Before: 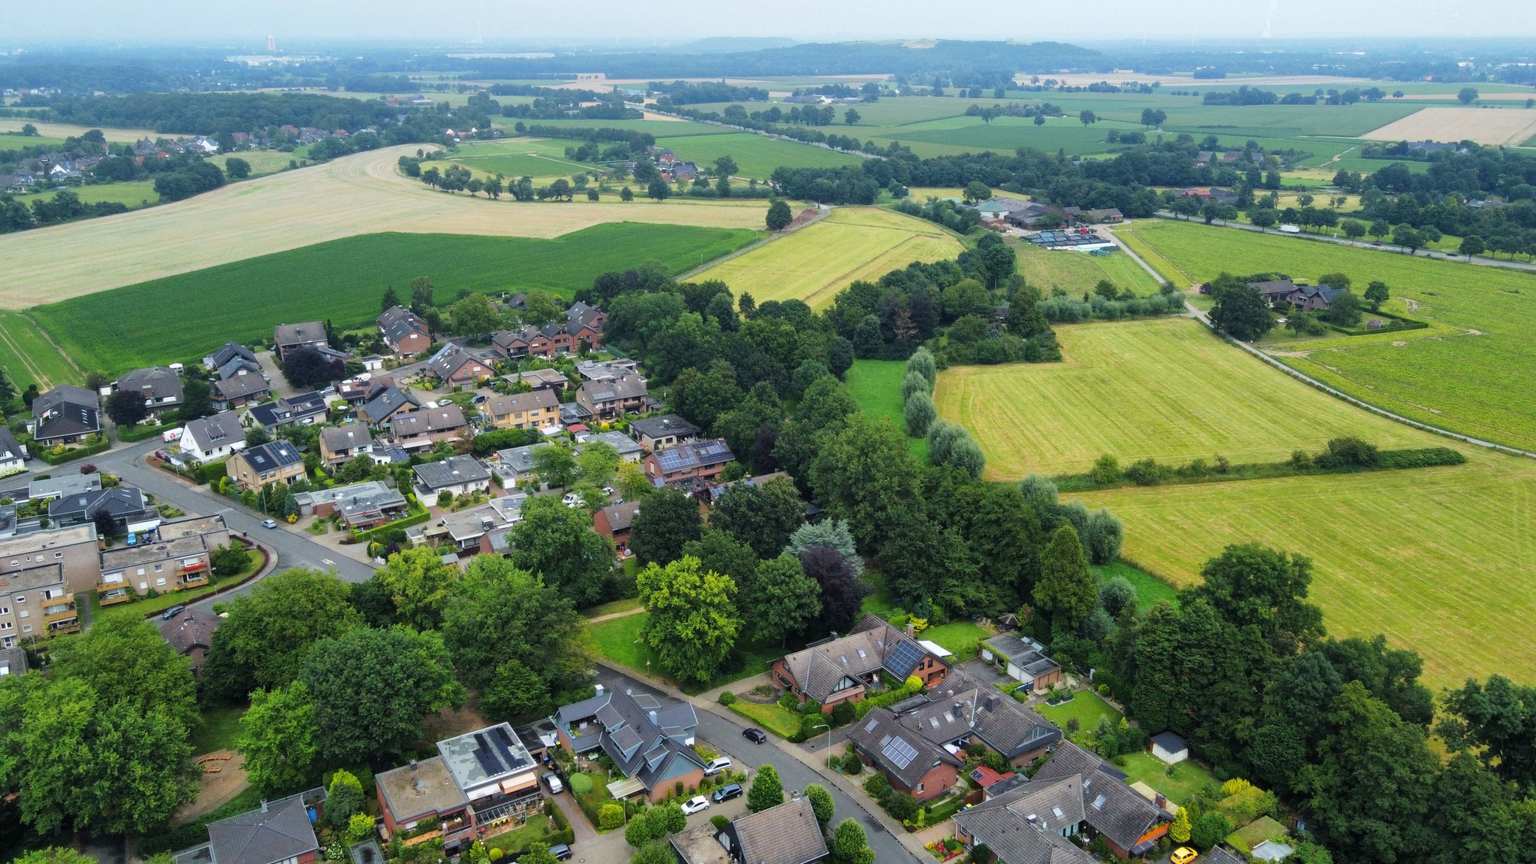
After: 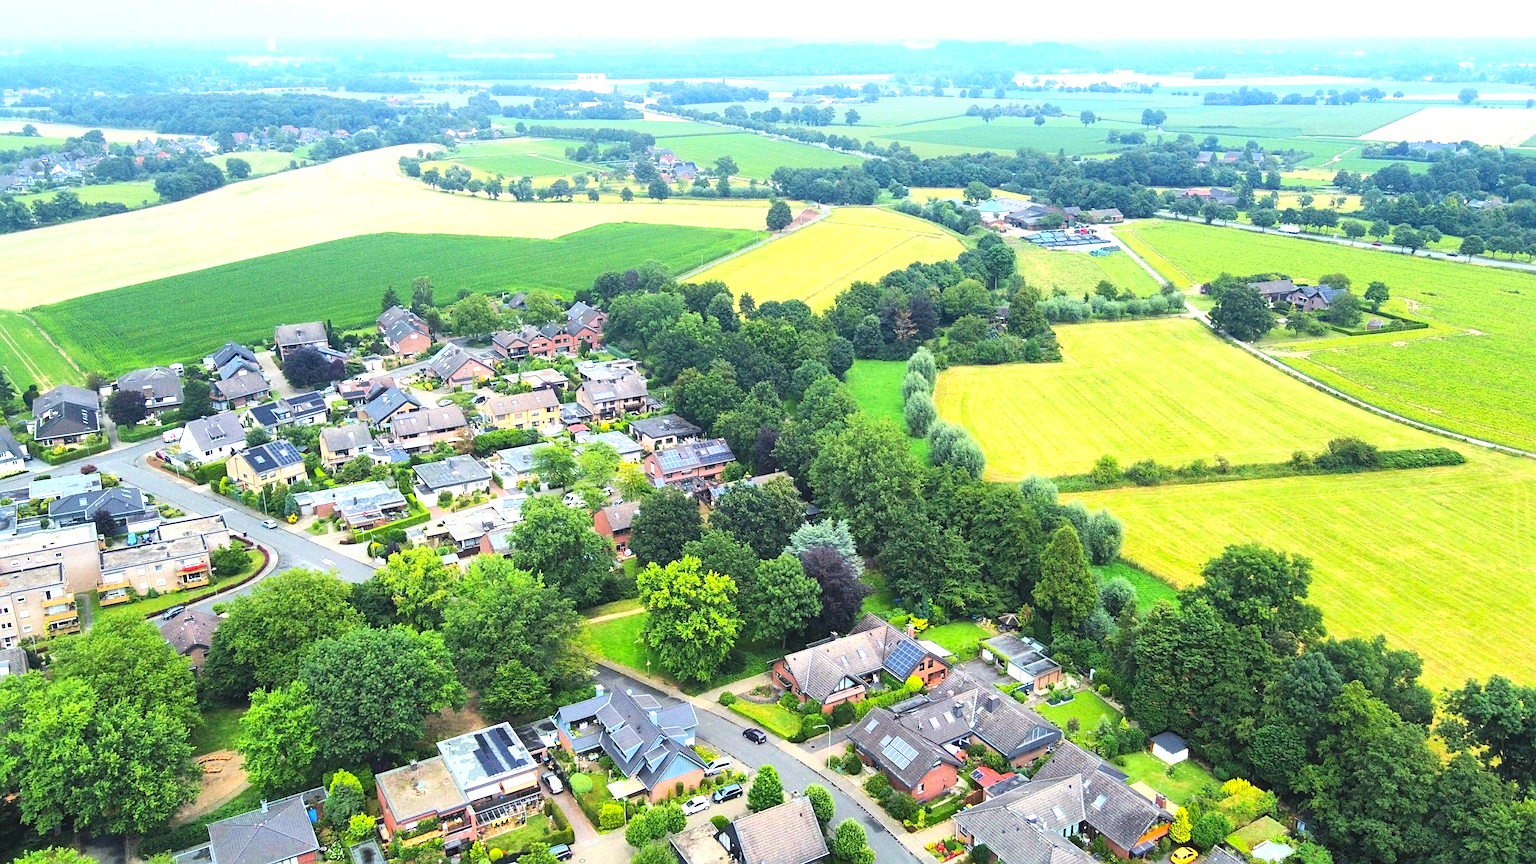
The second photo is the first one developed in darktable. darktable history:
sharpen: on, module defaults
levels: levels [0, 0.435, 0.917]
exposure: black level correction -0.001, exposure 0.542 EV, compensate exposure bias true, compensate highlight preservation false
contrast brightness saturation: contrast 0.202, brightness 0.16, saturation 0.218
